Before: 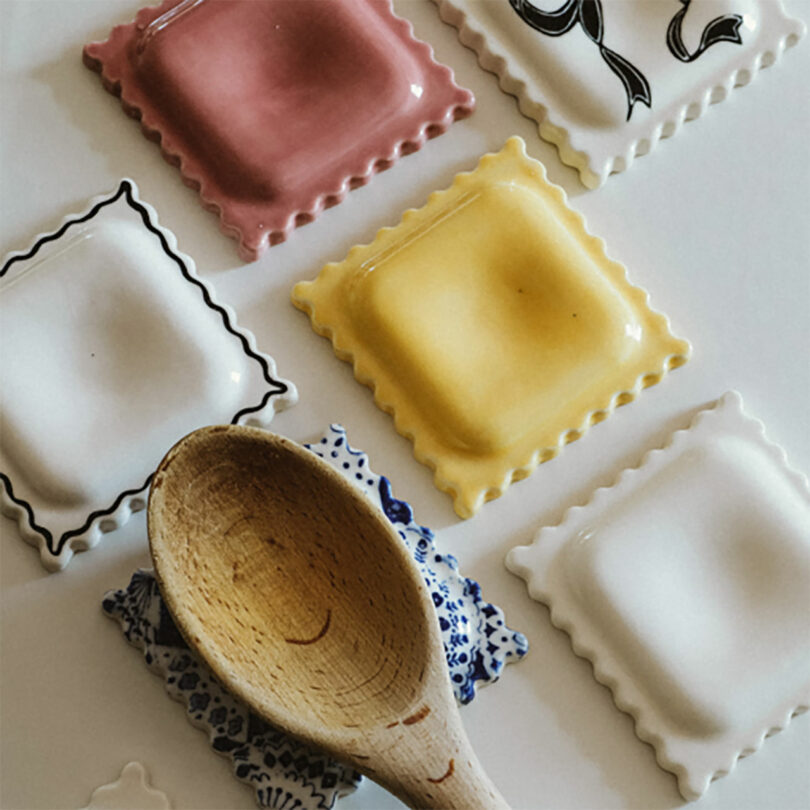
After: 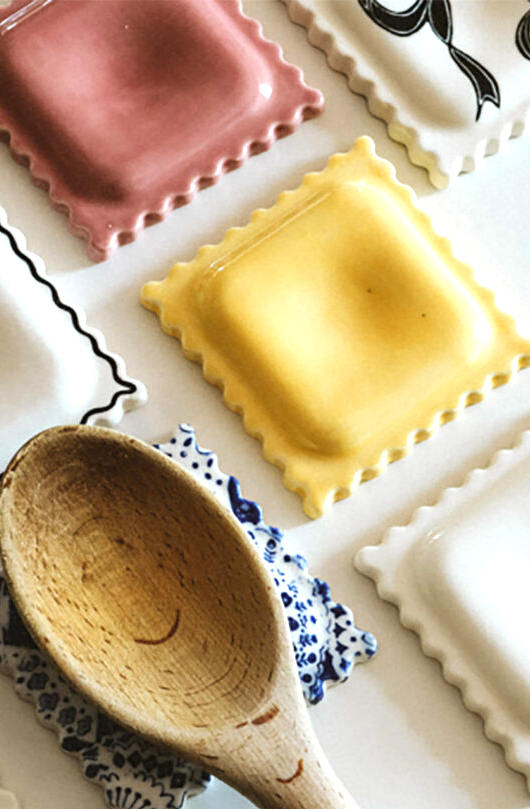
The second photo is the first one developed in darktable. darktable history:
exposure: black level correction 0, exposure 0.695 EV, compensate exposure bias true, compensate highlight preservation false
crop and rotate: left 18.742%, right 15.755%
